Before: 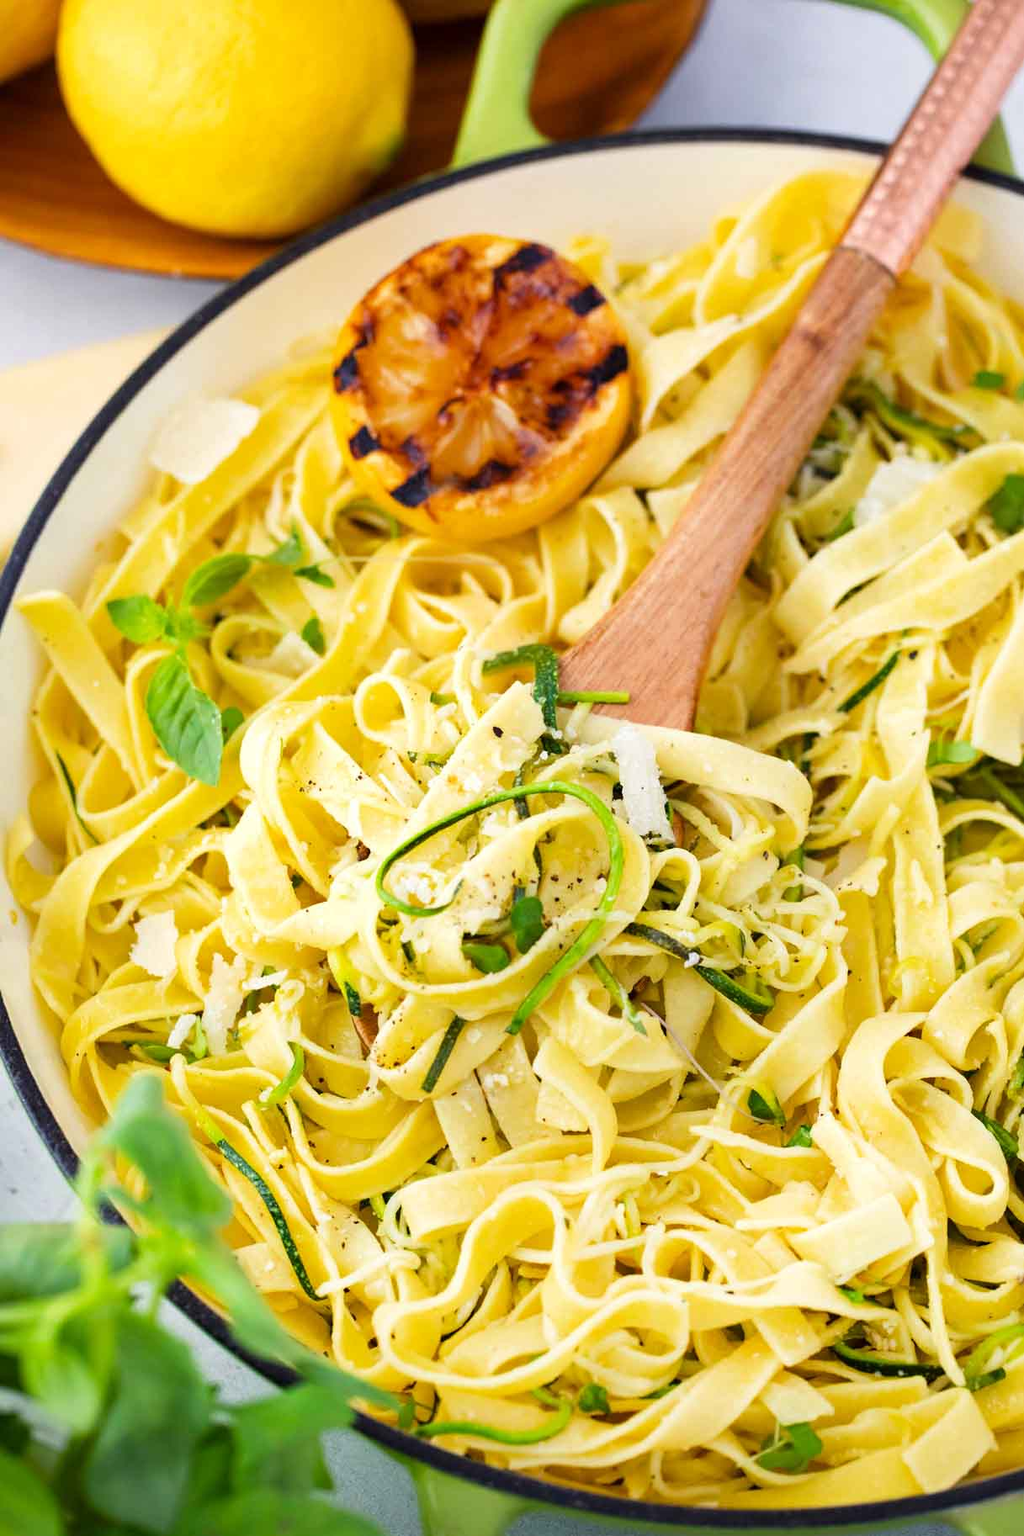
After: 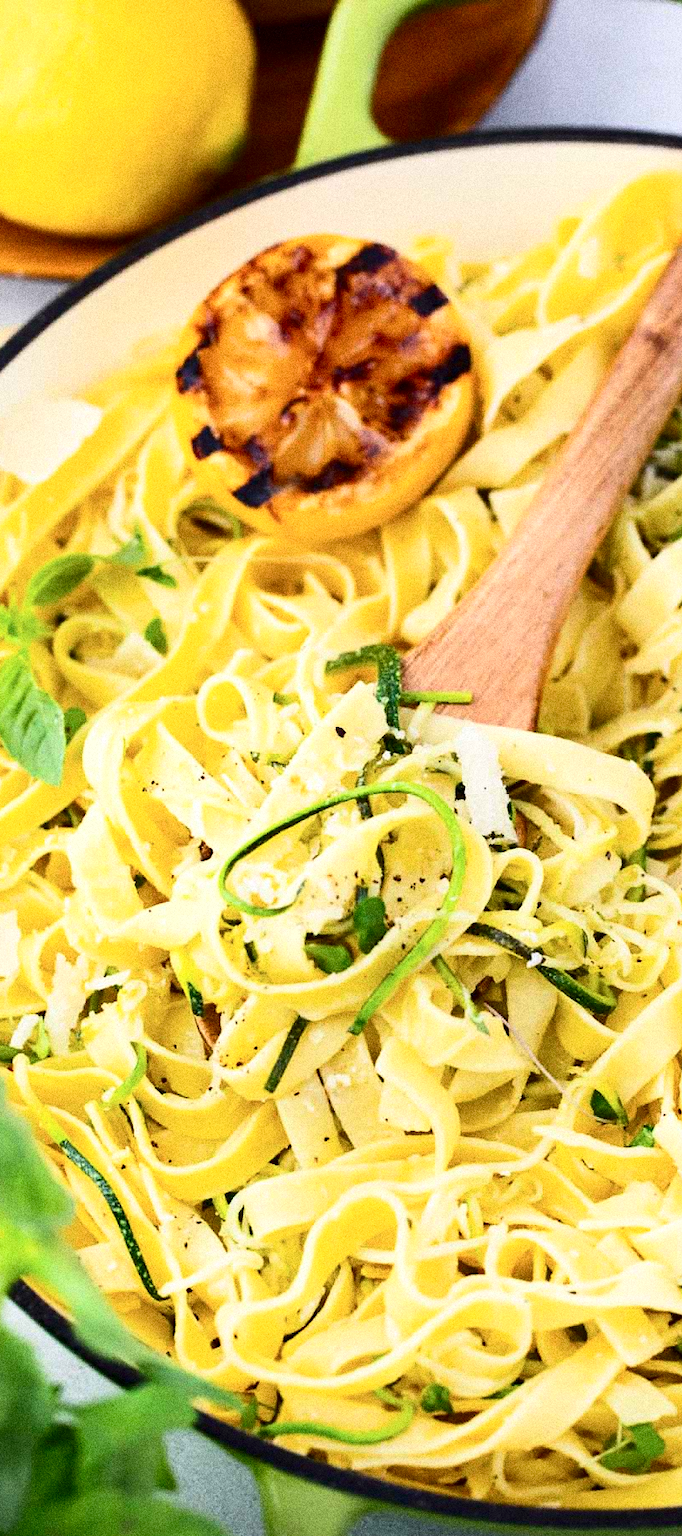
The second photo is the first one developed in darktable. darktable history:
crop: left 15.419%, right 17.914%
contrast brightness saturation: contrast 0.28
grain: coarseness 14.49 ISO, strength 48.04%, mid-tones bias 35%
